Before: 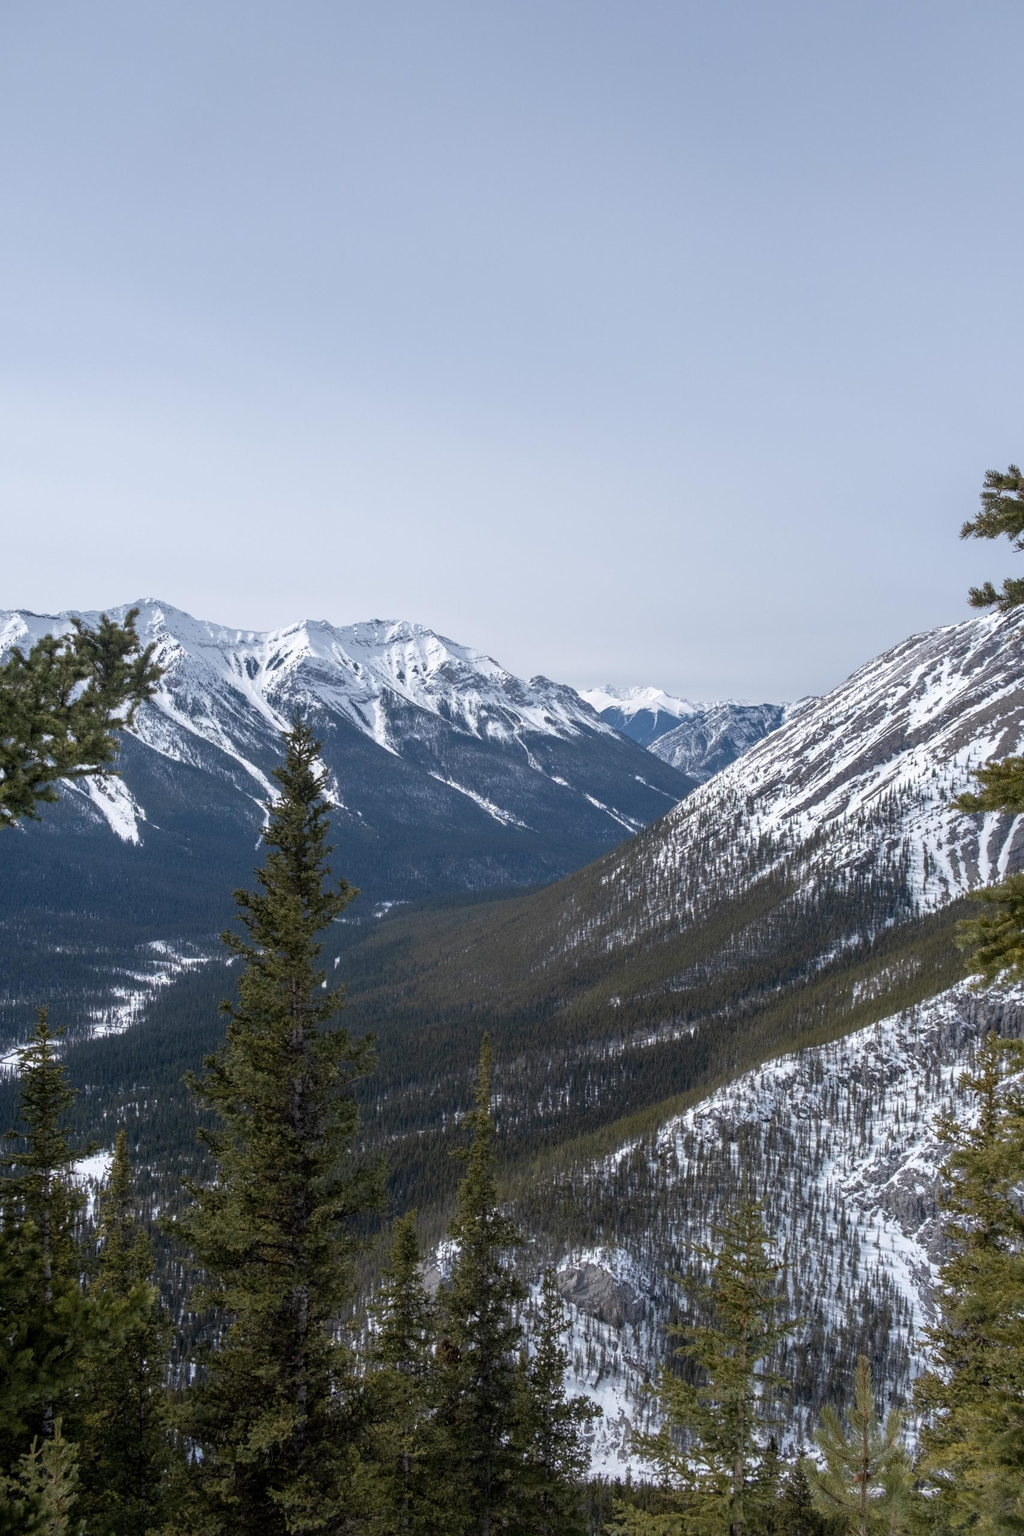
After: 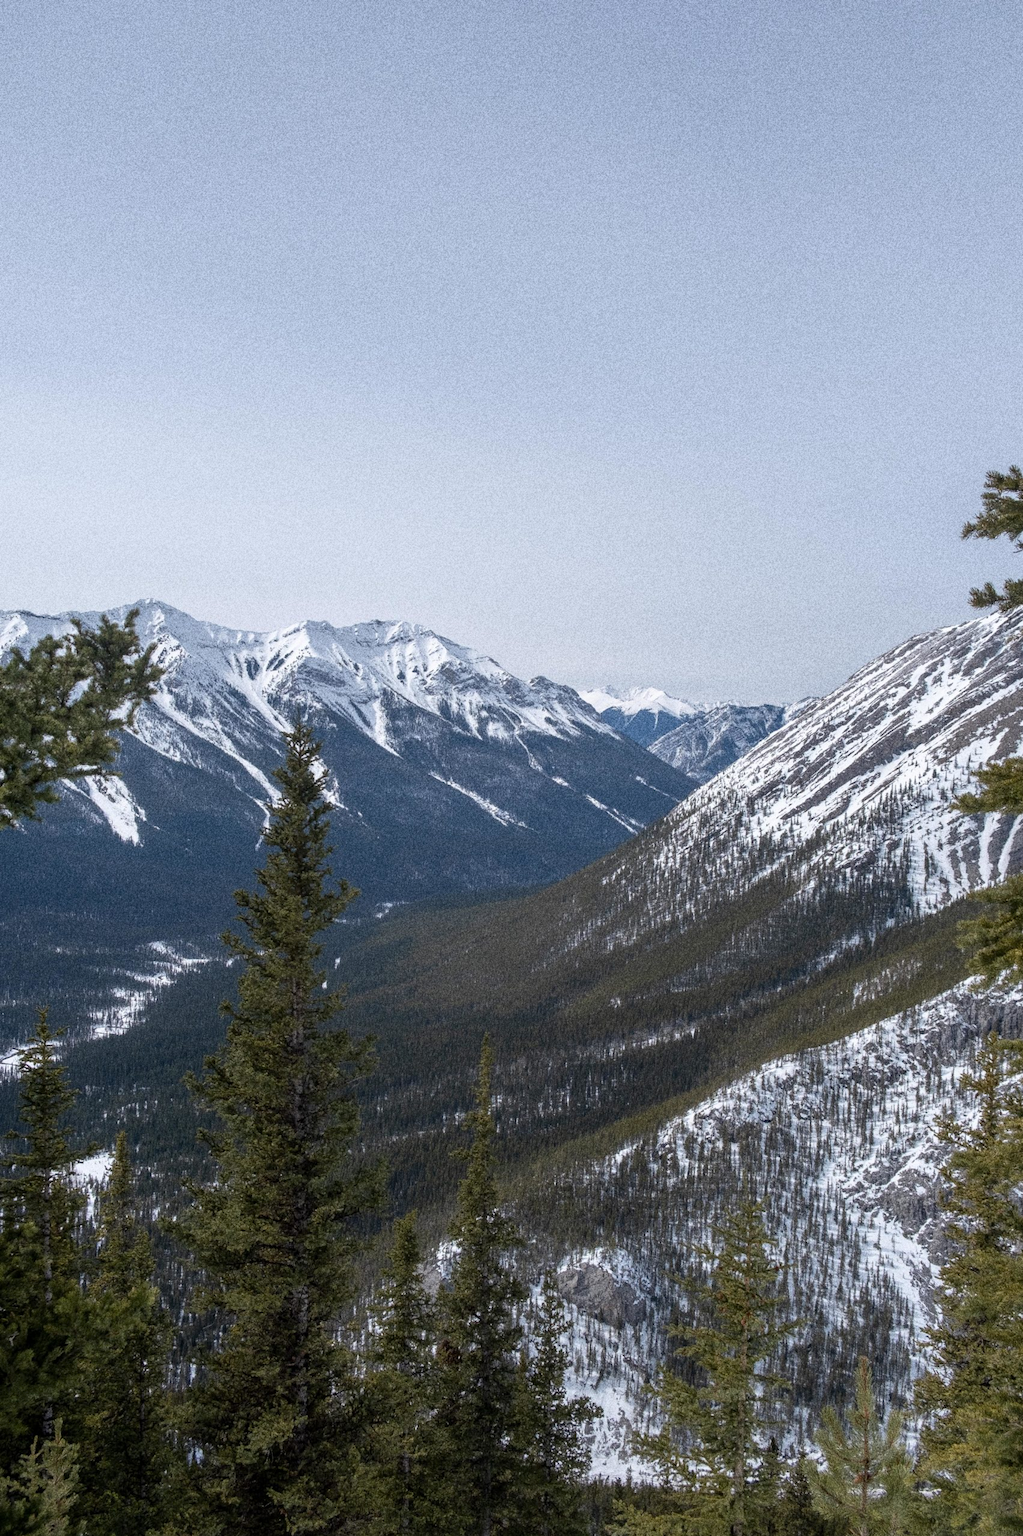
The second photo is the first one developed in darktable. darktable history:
grain: coarseness 10.62 ISO, strength 55.56%
